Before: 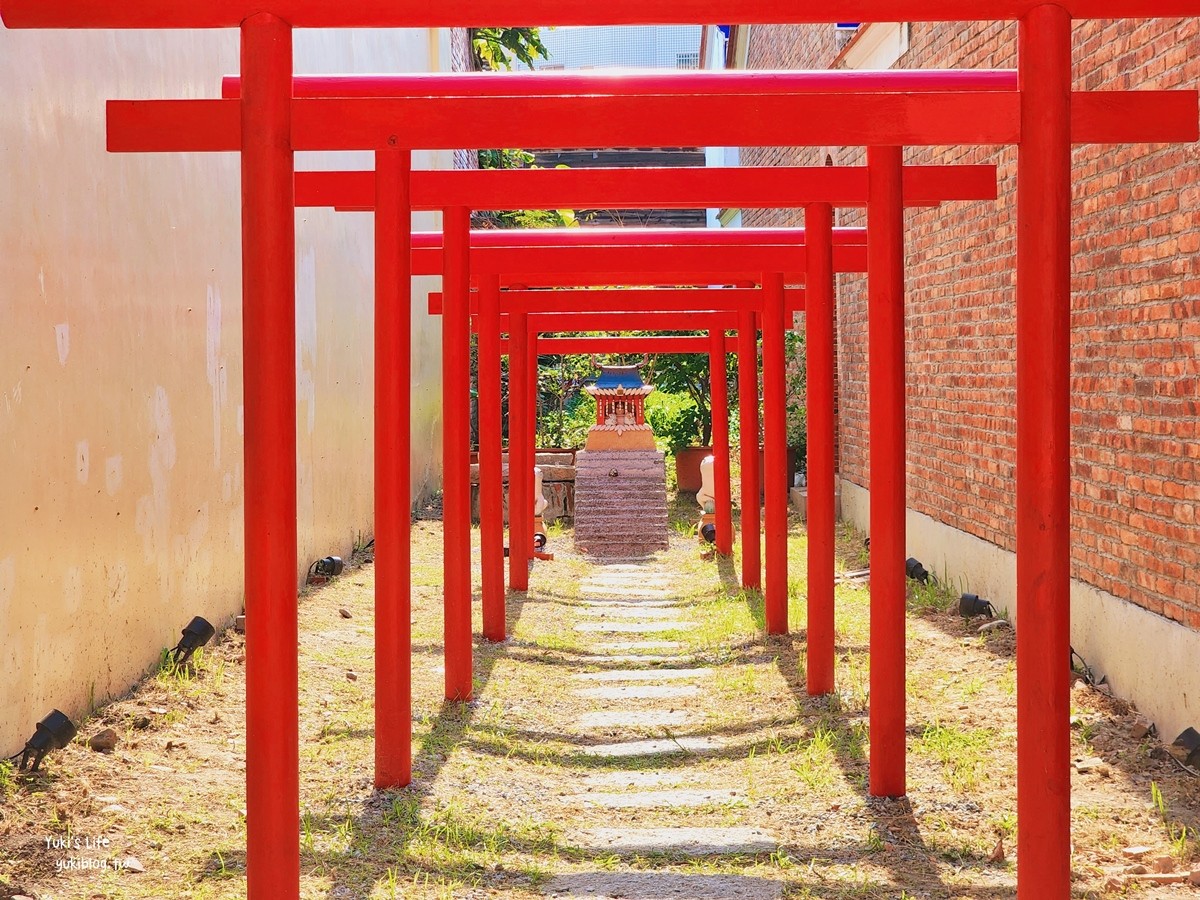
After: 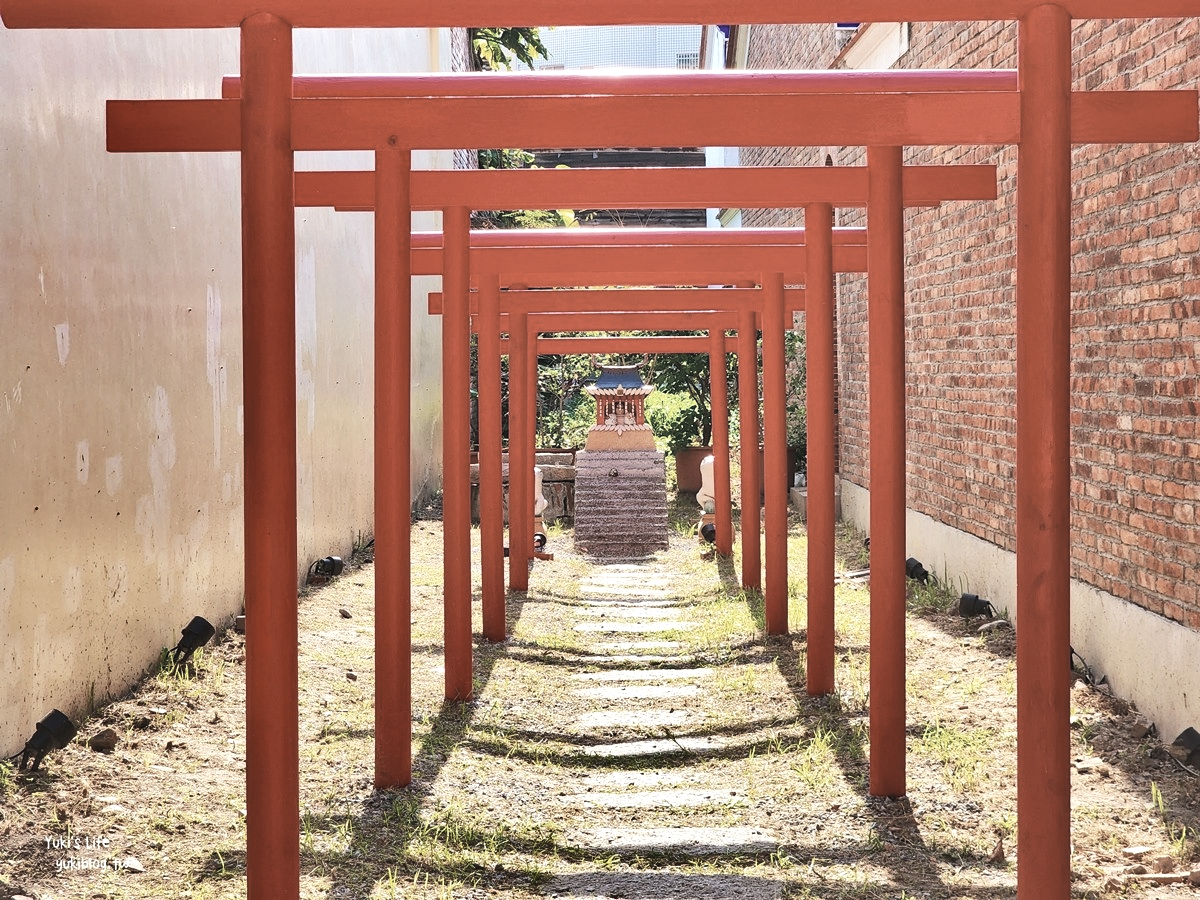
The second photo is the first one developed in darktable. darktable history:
shadows and highlights: white point adjustment -3.64, highlights -63.34, highlights color adjustment 42%, soften with gaussian
exposure: exposure -0.177 EV, compensate highlight preservation false
contrast brightness saturation: brightness 0.18, saturation -0.5
tone equalizer: -8 EV -0.75 EV, -7 EV -0.7 EV, -6 EV -0.6 EV, -5 EV -0.4 EV, -3 EV 0.4 EV, -2 EV 0.6 EV, -1 EV 0.7 EV, +0 EV 0.75 EV, edges refinement/feathering 500, mask exposure compensation -1.57 EV, preserve details no
